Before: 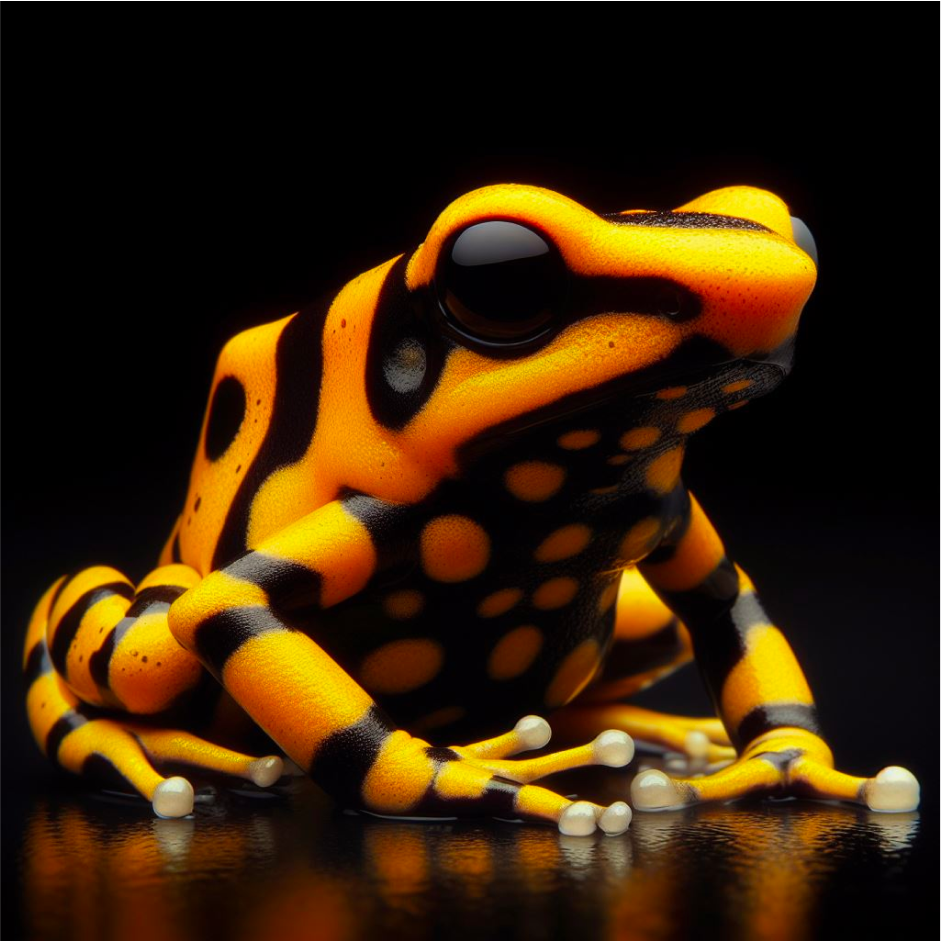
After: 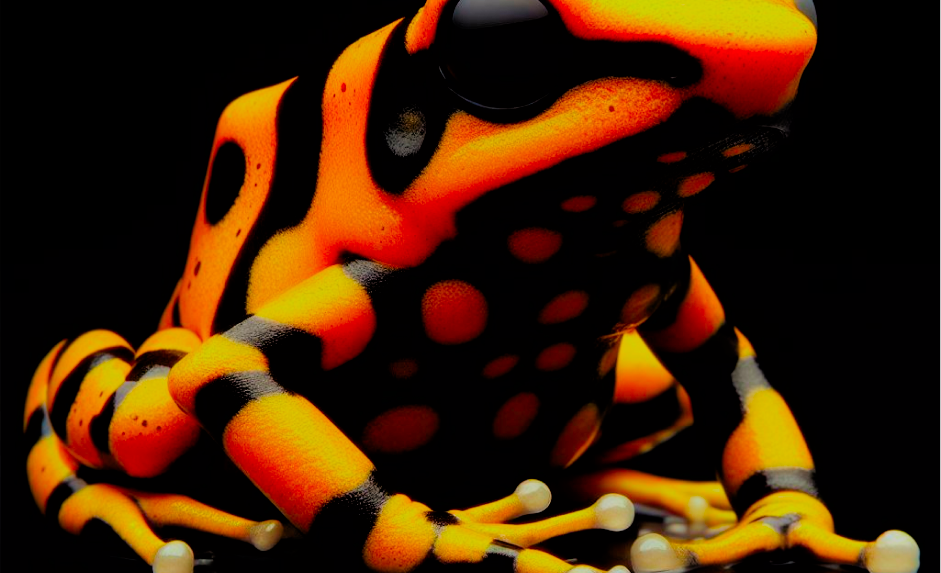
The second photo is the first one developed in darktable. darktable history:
contrast brightness saturation: saturation 0.516
crop and rotate: top 25.096%, bottom 13.962%
filmic rgb: black relative exposure -4.33 EV, white relative exposure 4.56 EV, hardness 2.38, contrast 1.053
